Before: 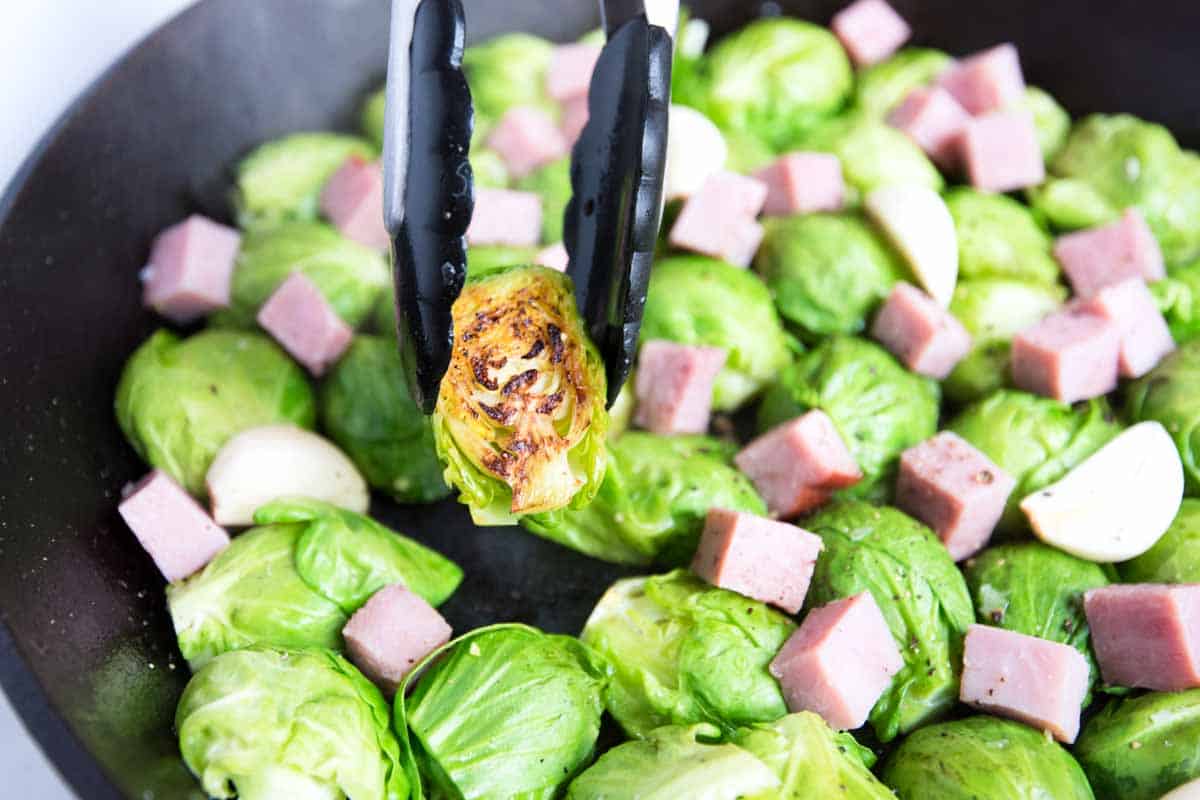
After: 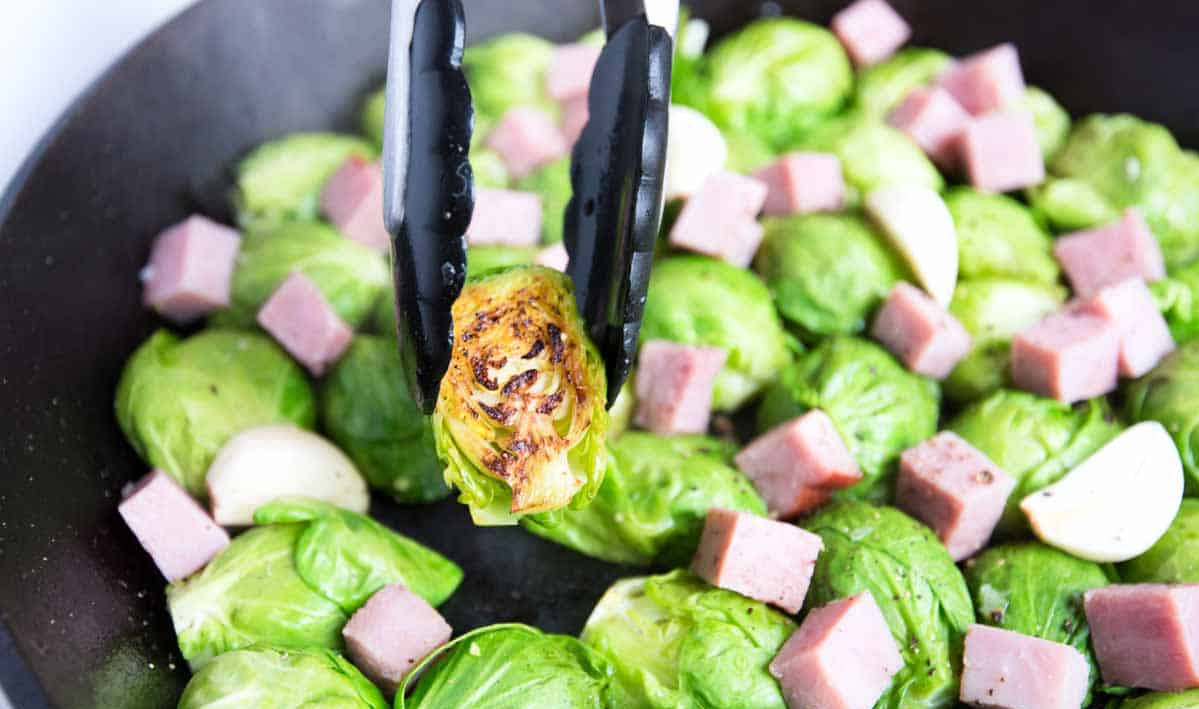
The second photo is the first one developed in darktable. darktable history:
crop and rotate: top 0%, bottom 11.361%
